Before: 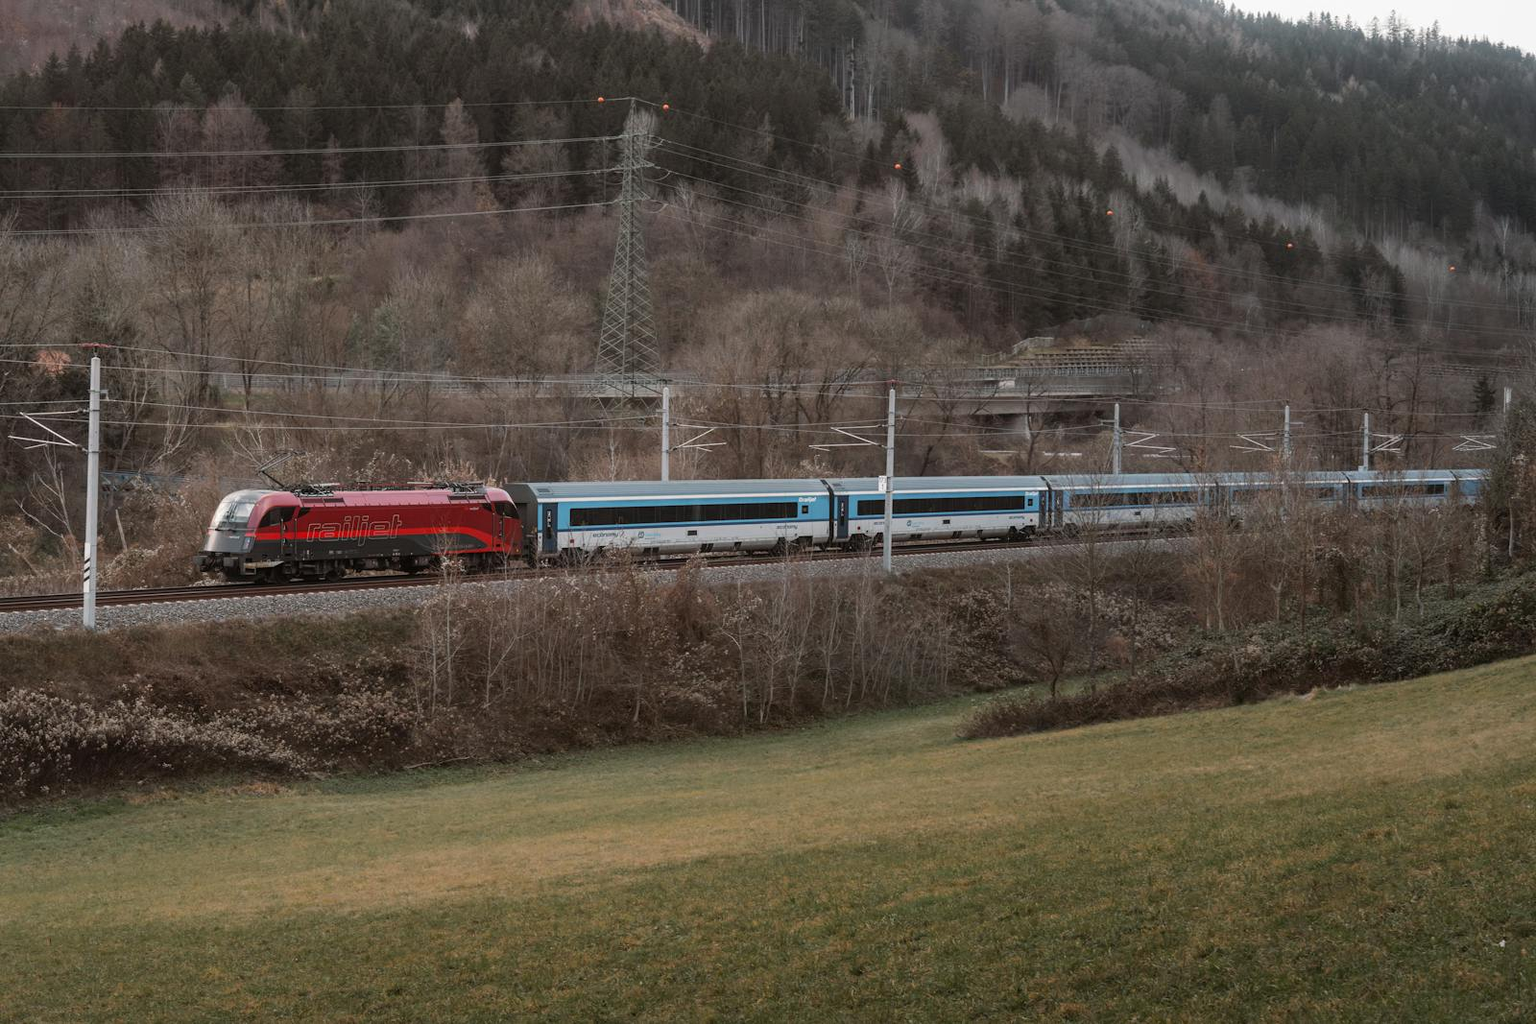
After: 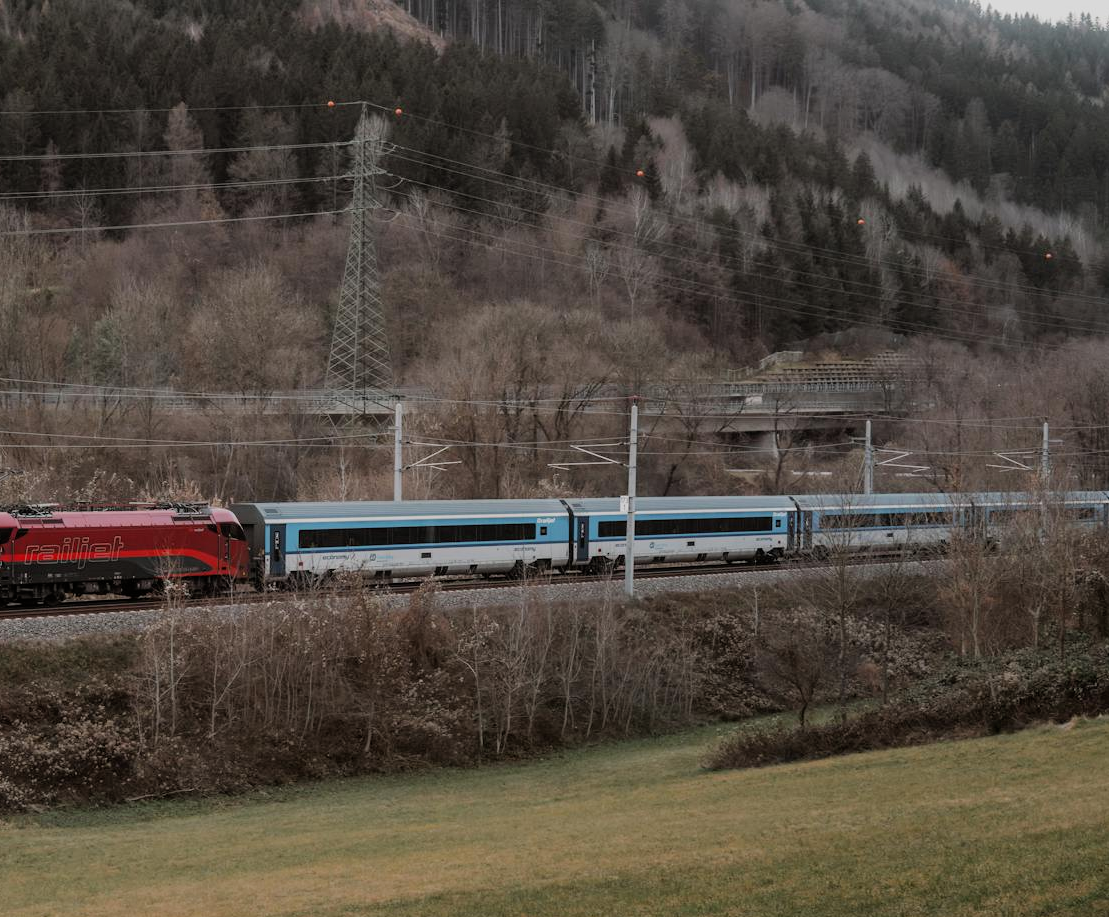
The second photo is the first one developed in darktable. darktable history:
crop: left 18.479%, right 12.2%, bottom 13.971%
filmic rgb: white relative exposure 3.85 EV, hardness 4.3
